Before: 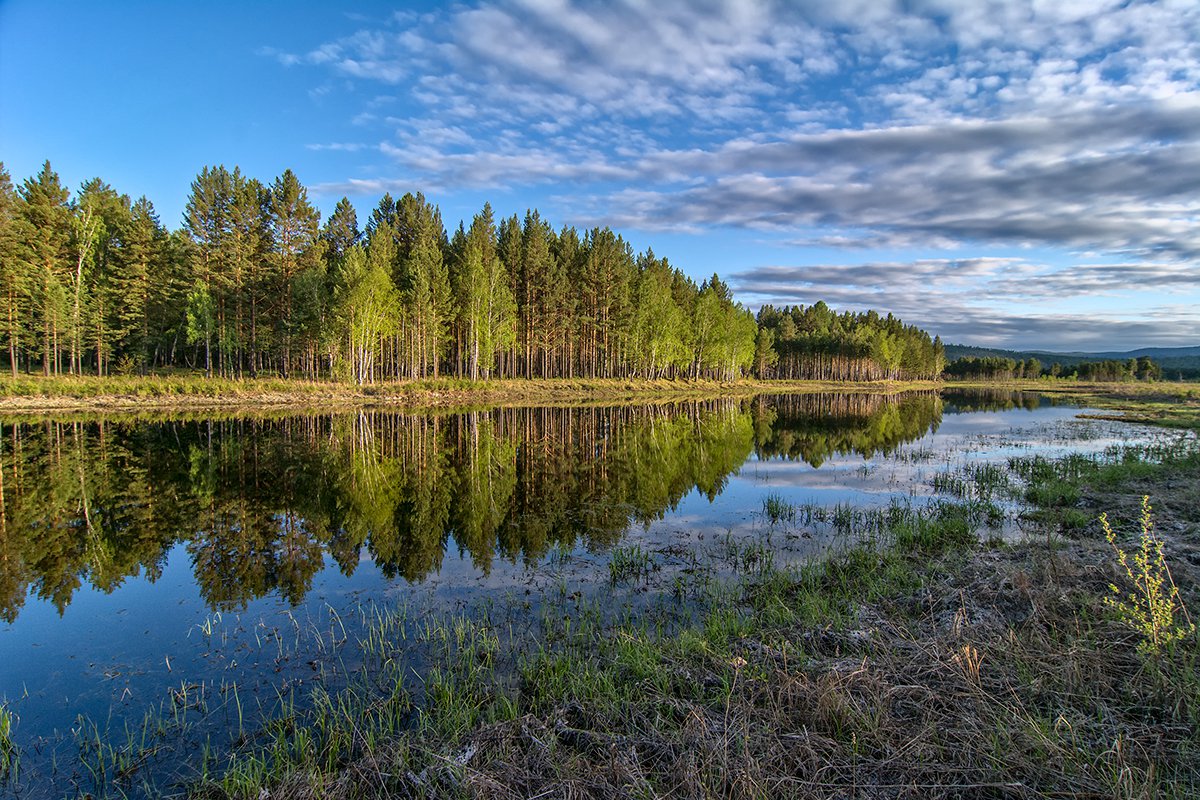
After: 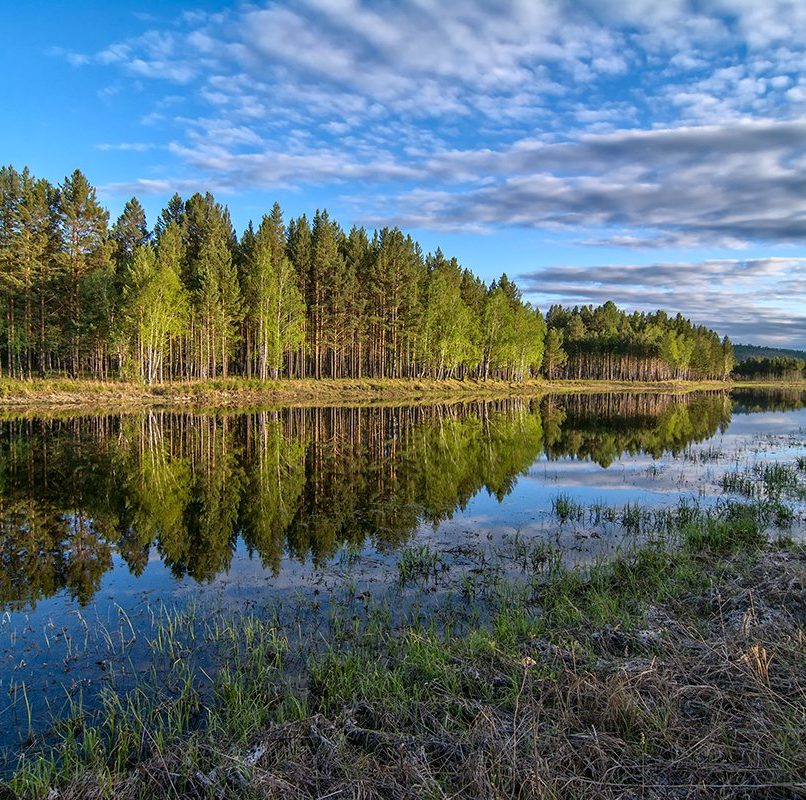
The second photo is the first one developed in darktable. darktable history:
color zones: curves: ch0 [(0.068, 0.464) (0.25, 0.5) (0.48, 0.508) (0.75, 0.536) (0.886, 0.476) (0.967, 0.456)]; ch1 [(0.066, 0.456) (0.25, 0.5) (0.616, 0.508) (0.746, 0.56) (0.934, 0.444)]
crop and rotate: left 17.655%, right 15.176%
